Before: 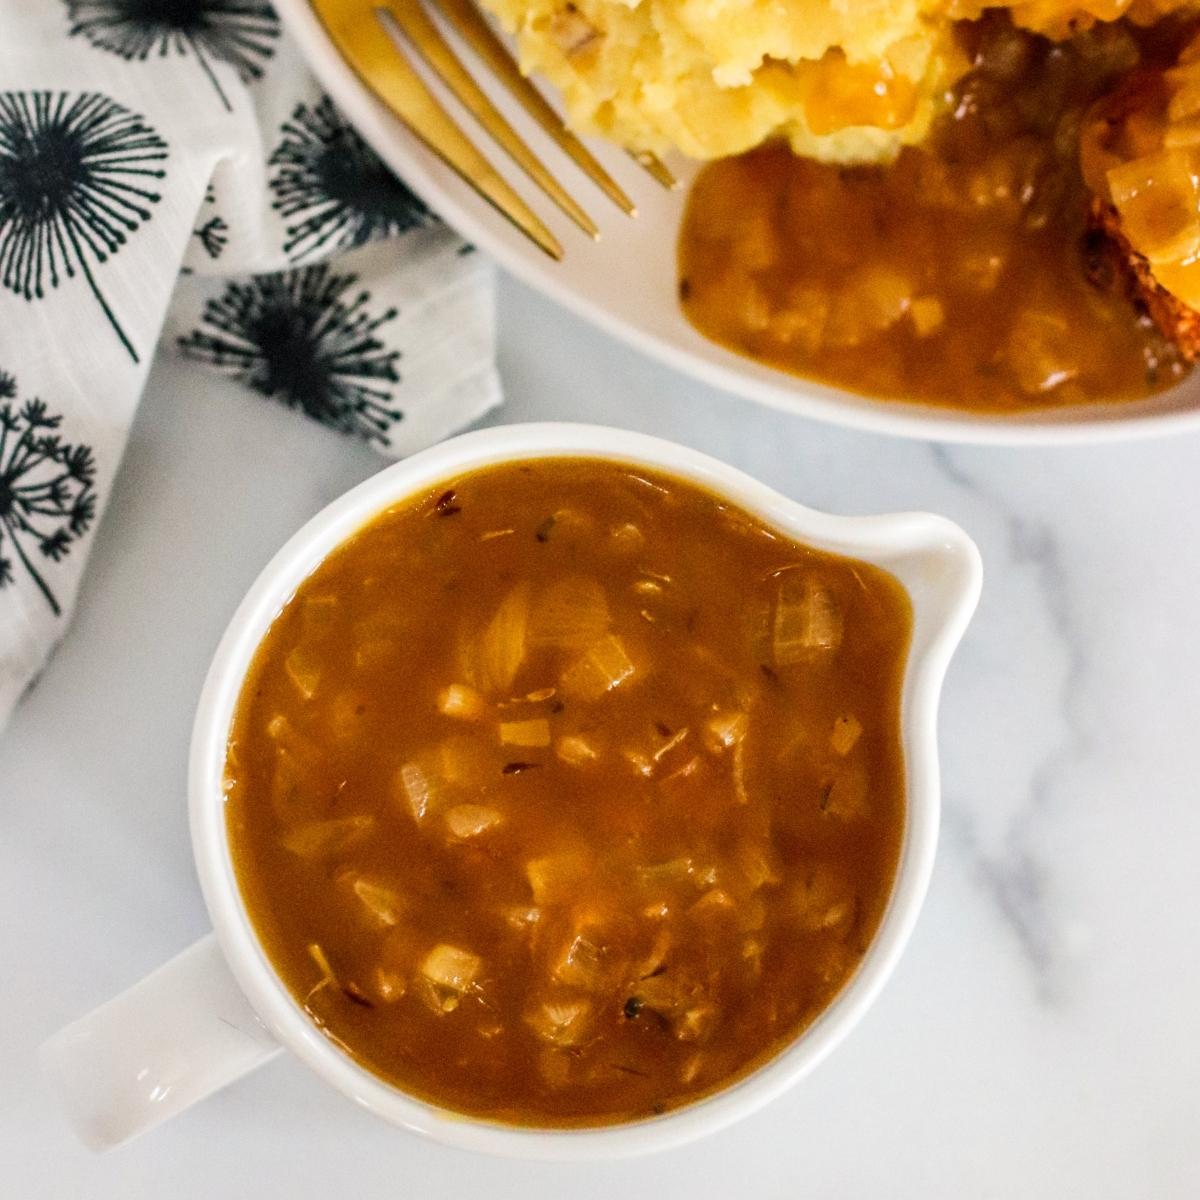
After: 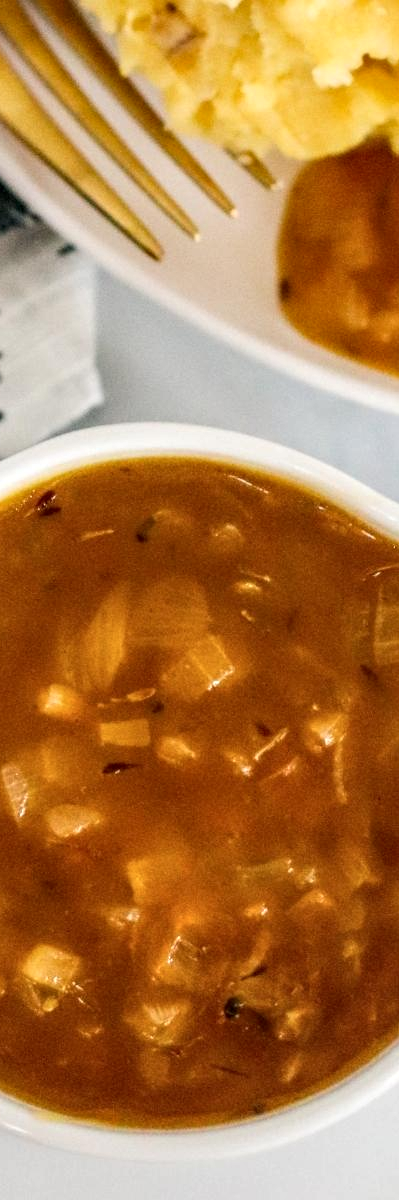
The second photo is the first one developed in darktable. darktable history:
local contrast: detail 130%
crop: left 33.36%, right 33.36%
